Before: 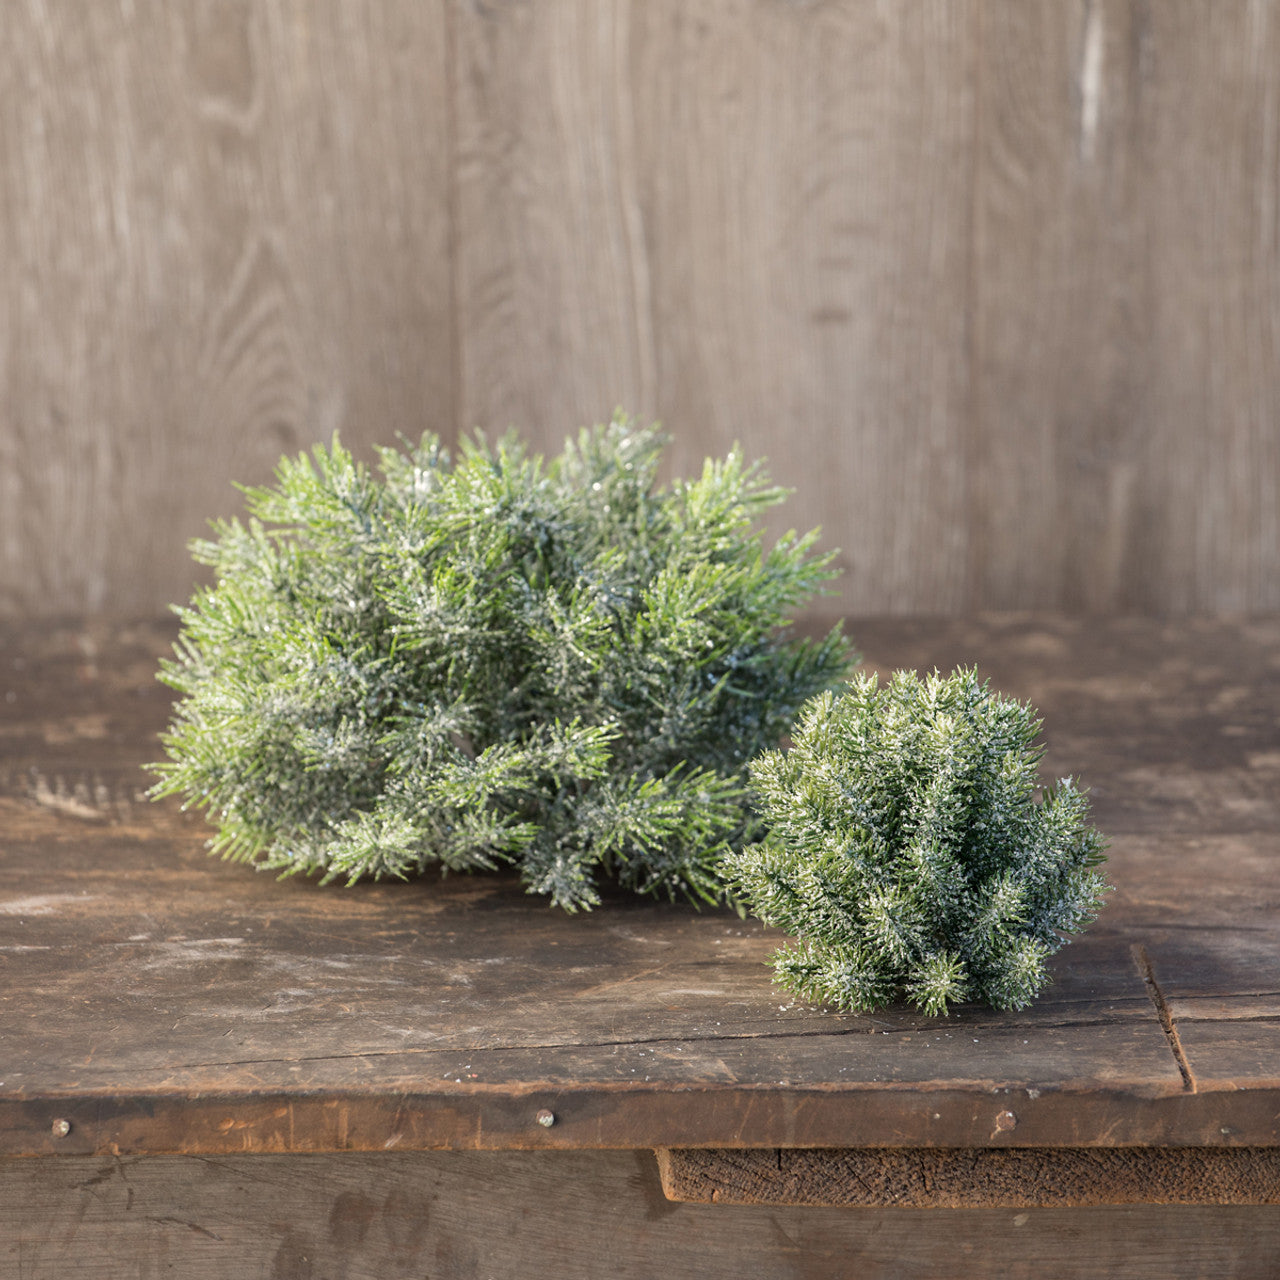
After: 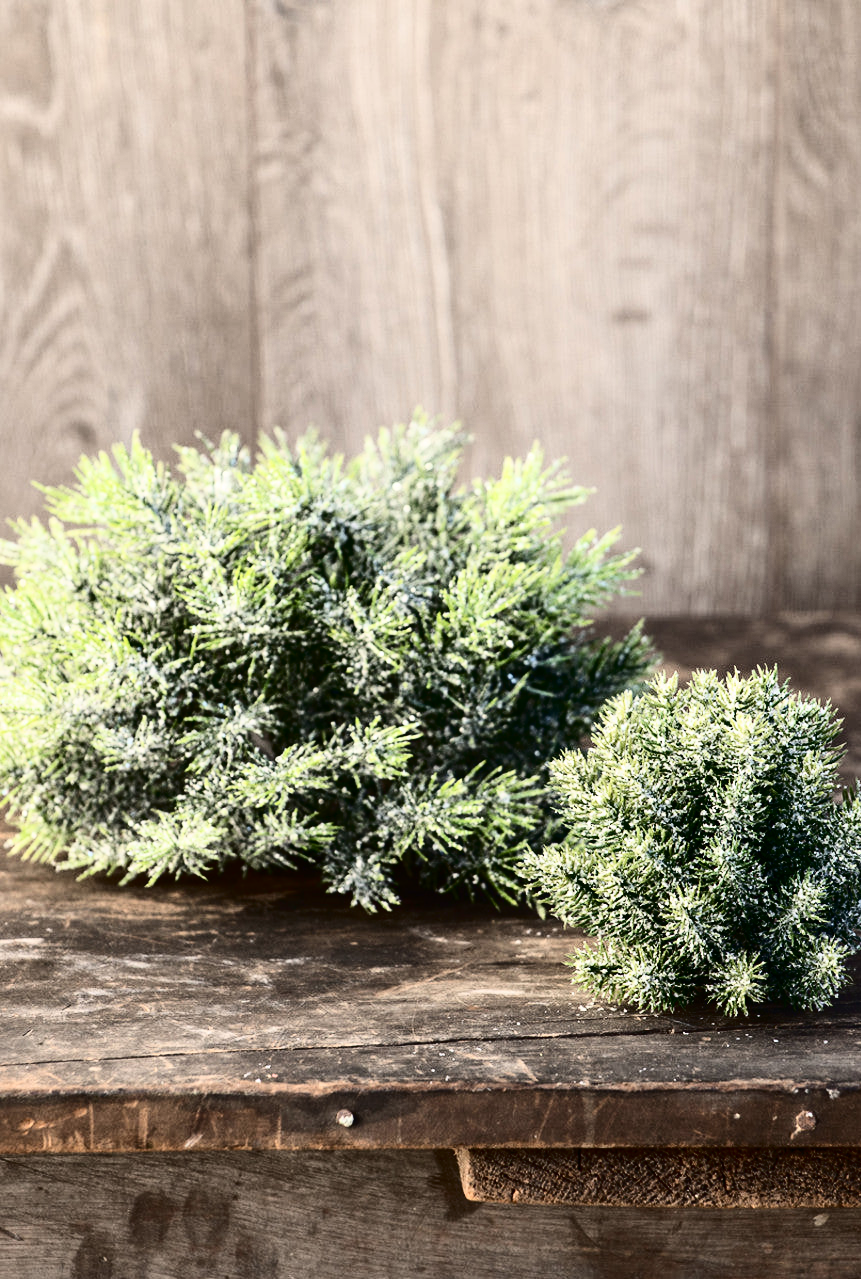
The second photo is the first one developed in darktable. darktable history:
crop and rotate: left 15.68%, right 17.019%
tone curve: curves: ch0 [(0, 0) (0.003, 0.005) (0.011, 0.008) (0.025, 0.01) (0.044, 0.014) (0.069, 0.017) (0.1, 0.022) (0.136, 0.028) (0.177, 0.037) (0.224, 0.049) (0.277, 0.091) (0.335, 0.168) (0.399, 0.292) (0.468, 0.463) (0.543, 0.637) (0.623, 0.792) (0.709, 0.903) (0.801, 0.963) (0.898, 0.985) (1, 1)], color space Lab, independent channels
